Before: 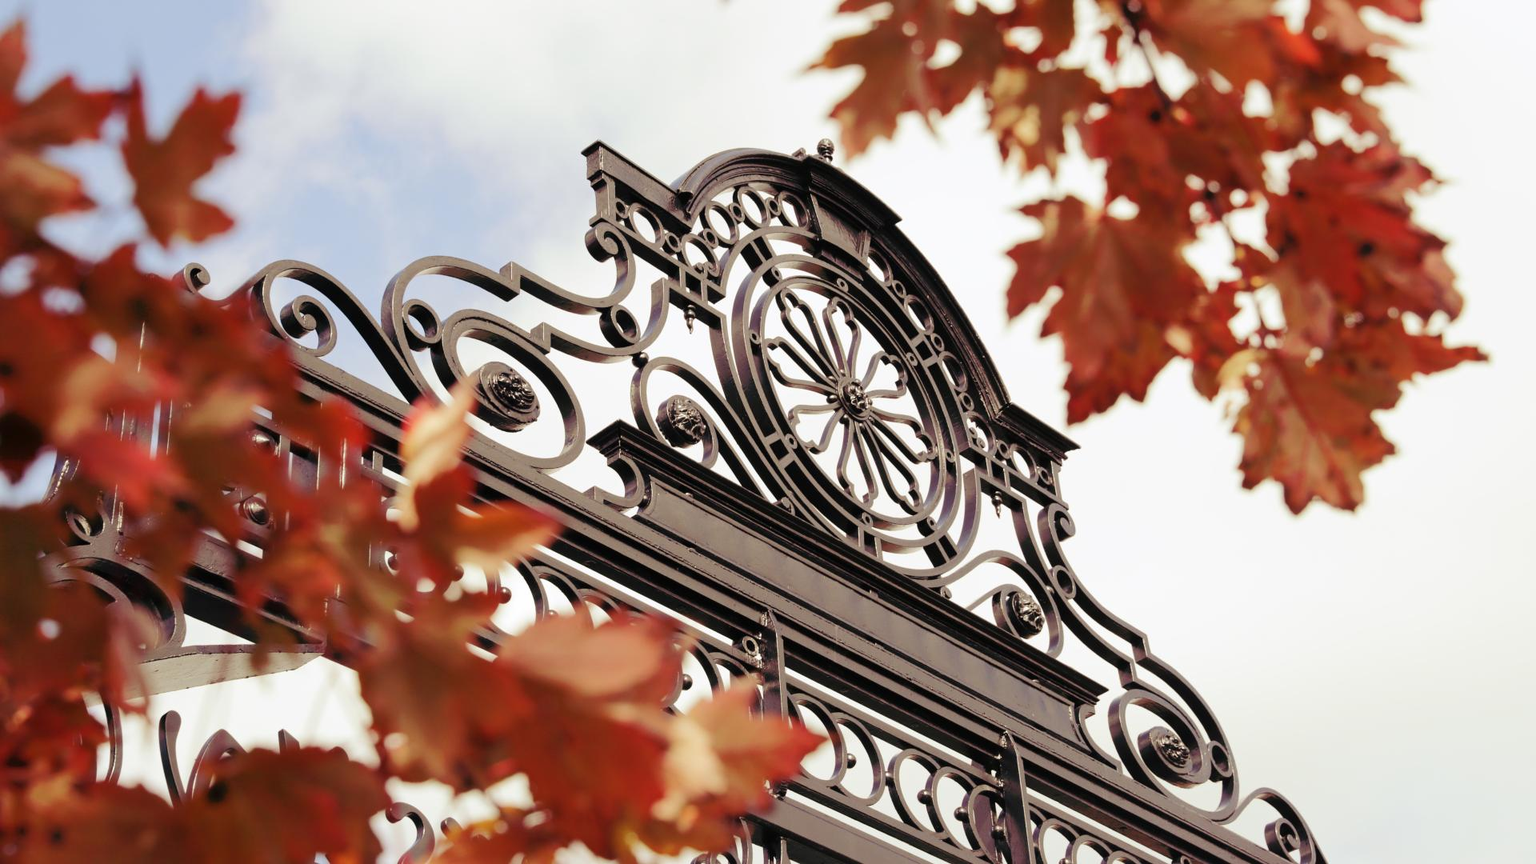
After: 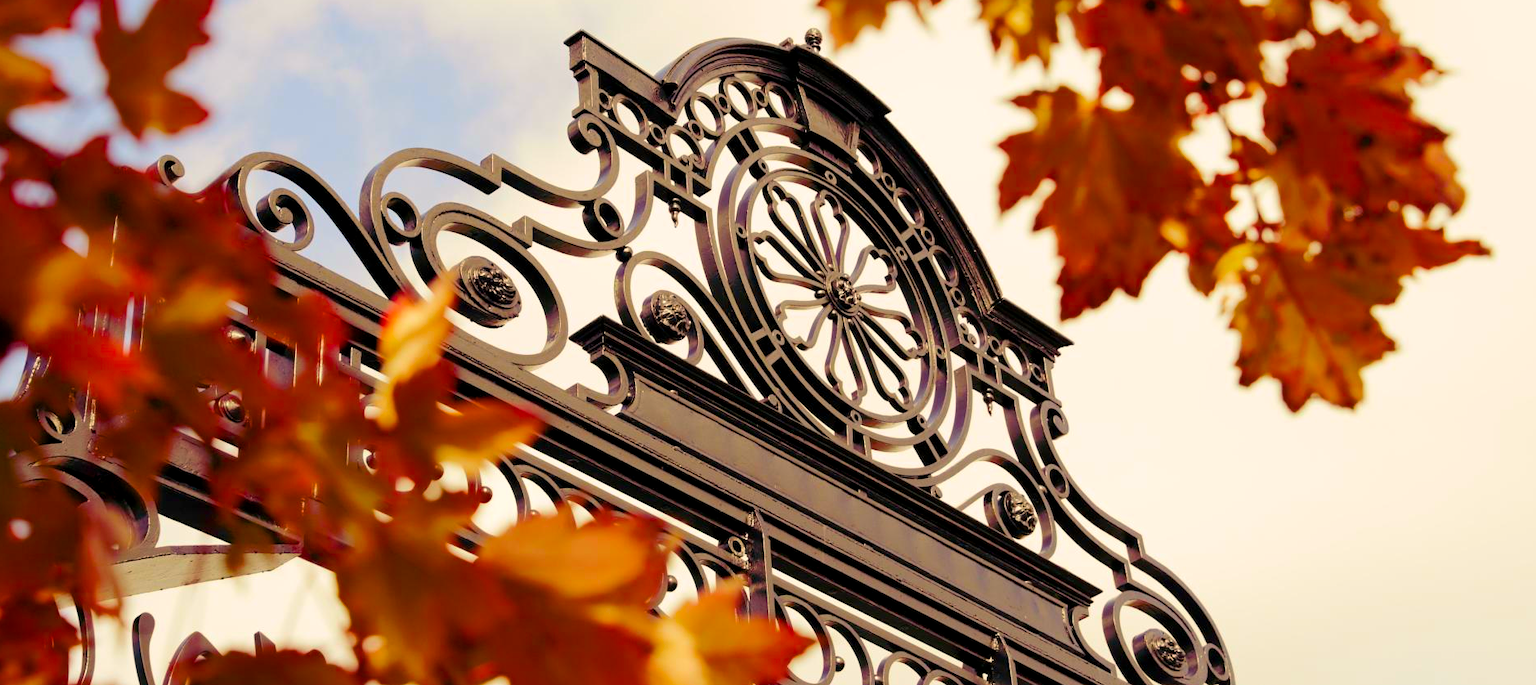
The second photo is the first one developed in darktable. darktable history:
color balance rgb: highlights gain › chroma 3.019%, highlights gain › hue 72.43°, global offset › luminance -0.373%, linear chroma grading › global chroma 15.011%, perceptual saturation grading › global saturation 39.078%, global vibrance 20%
crop and rotate: left 1.927%, top 12.878%, right 0.168%, bottom 9.401%
